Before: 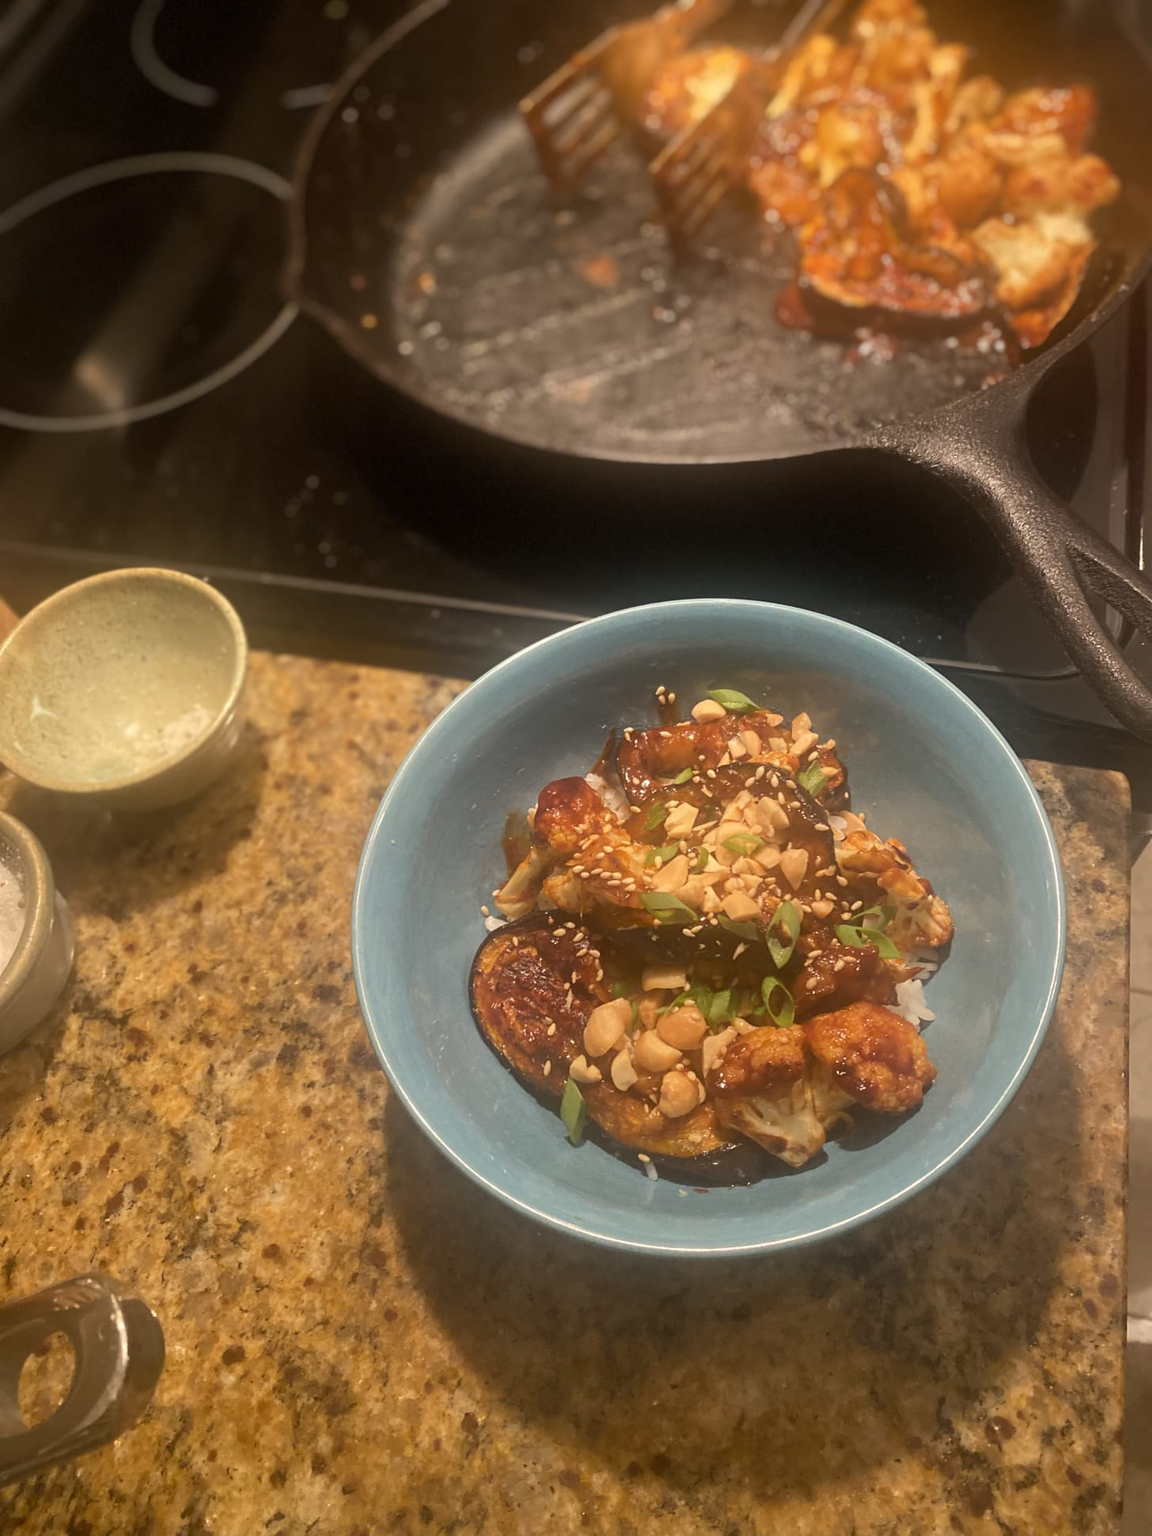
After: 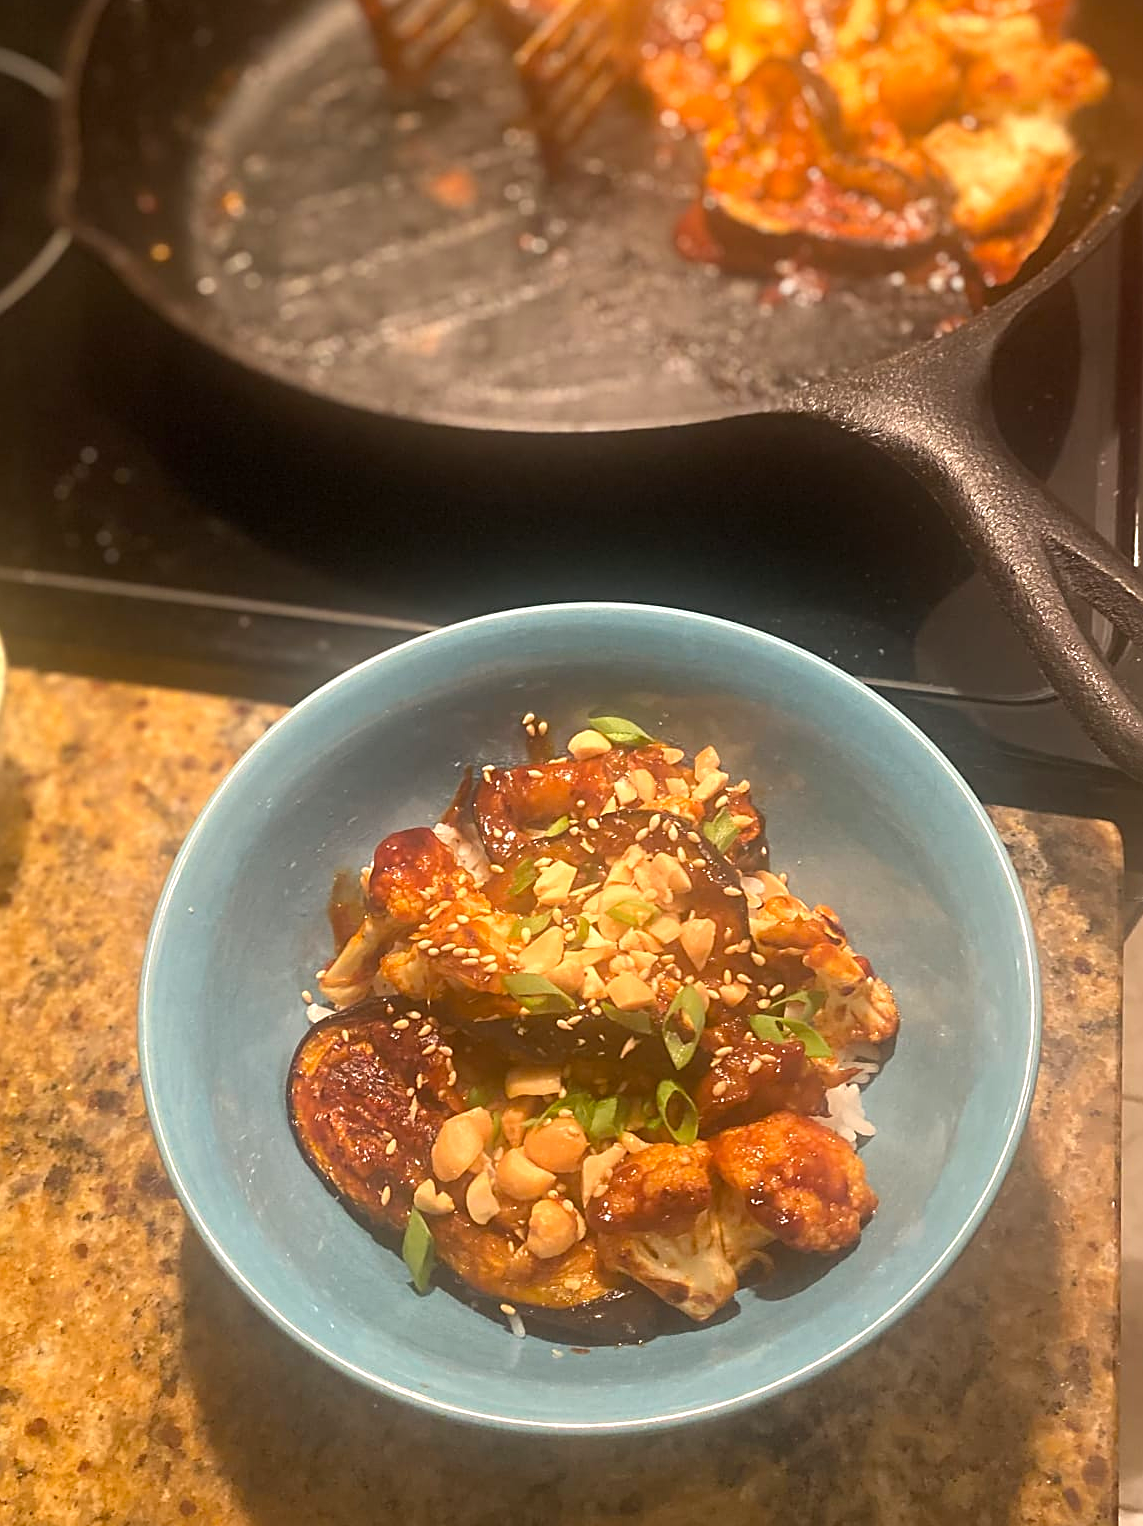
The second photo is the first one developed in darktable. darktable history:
exposure: exposure 0.506 EV, compensate highlight preservation false
sharpen: on, module defaults
crop and rotate: left 21.067%, top 8.001%, right 0.382%, bottom 13.353%
